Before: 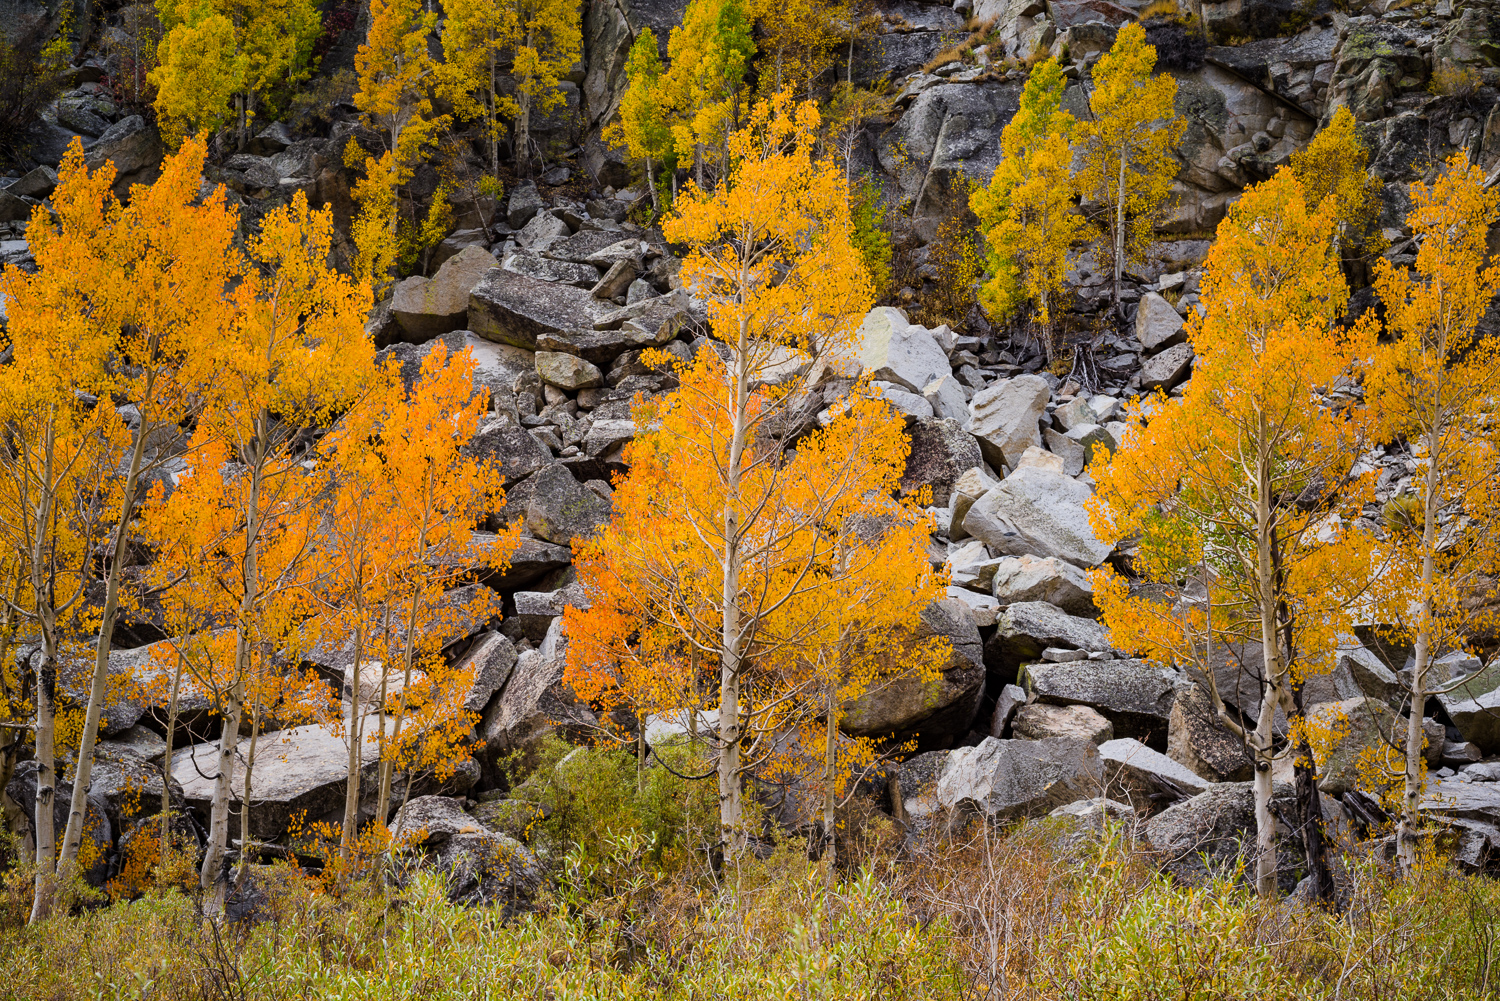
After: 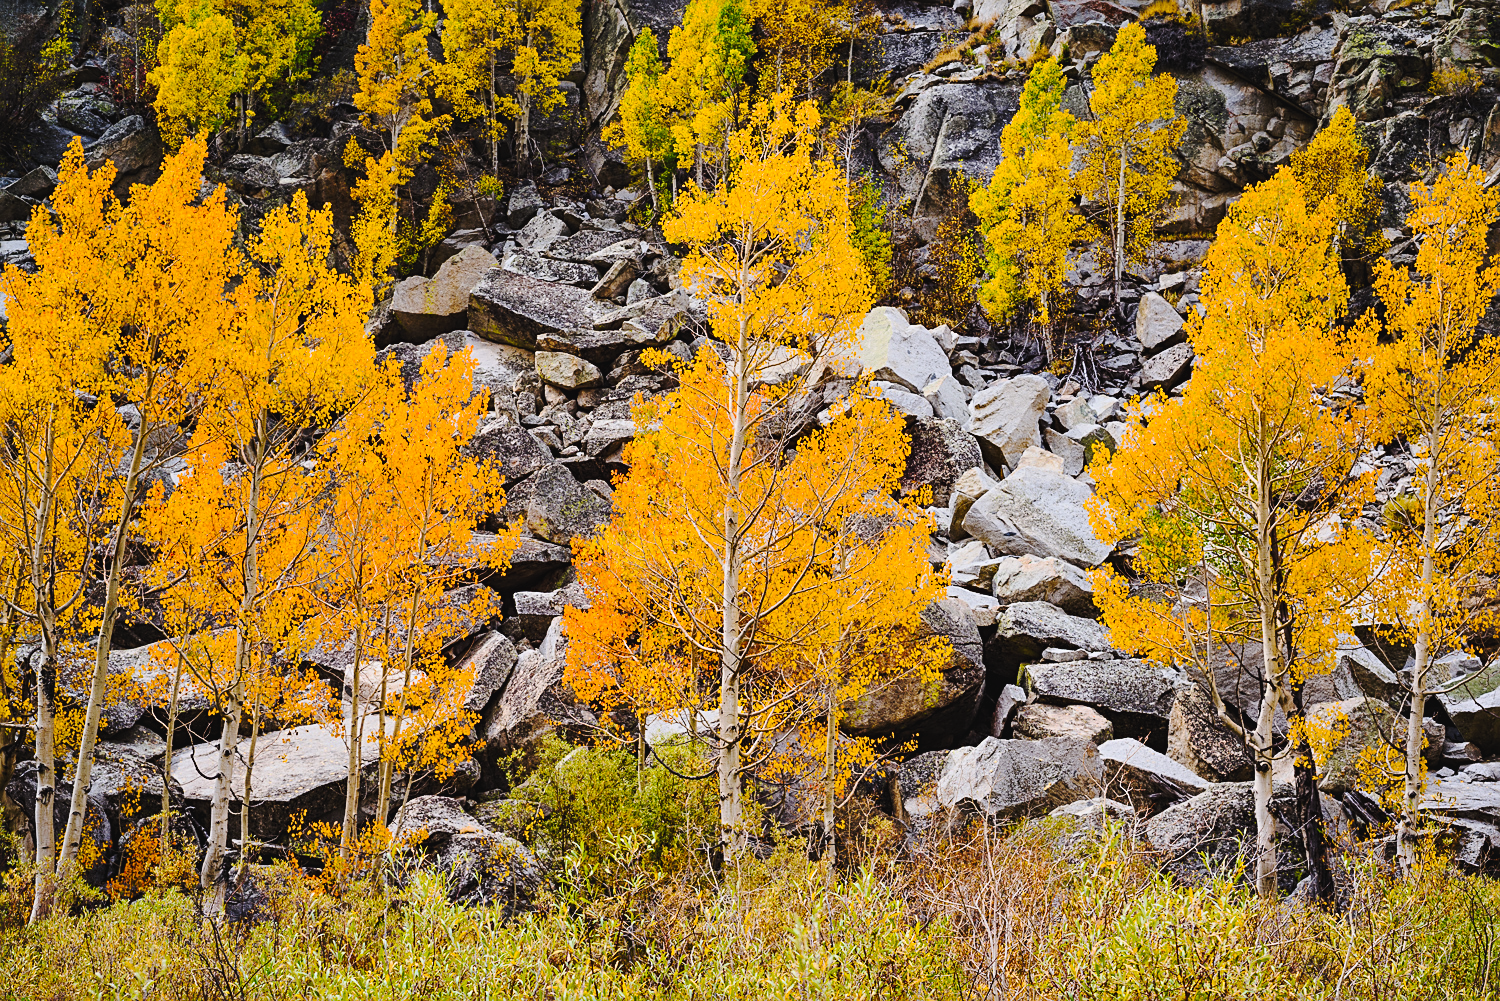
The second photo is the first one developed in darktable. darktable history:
color calibration: illuminant same as pipeline (D50), adaptation XYZ, x 0.346, y 0.359, temperature 5010.02 K
sharpen: on, module defaults
tone curve: curves: ch0 [(0, 0.032) (0.094, 0.08) (0.265, 0.208) (0.41, 0.417) (0.485, 0.524) (0.638, 0.673) (0.845, 0.828) (0.994, 0.964)]; ch1 [(0, 0) (0.161, 0.092) (0.37, 0.302) (0.437, 0.456) (0.469, 0.482) (0.498, 0.504) (0.576, 0.583) (0.644, 0.638) (0.725, 0.765) (1, 1)]; ch2 [(0, 0) (0.352, 0.403) (0.45, 0.469) (0.502, 0.504) (0.54, 0.521) (0.589, 0.576) (1, 1)], preserve colors none
shadows and highlights: shadows 24.25, highlights -77.91, soften with gaussian
contrast brightness saturation: contrast 0.203, brightness 0.162, saturation 0.219
